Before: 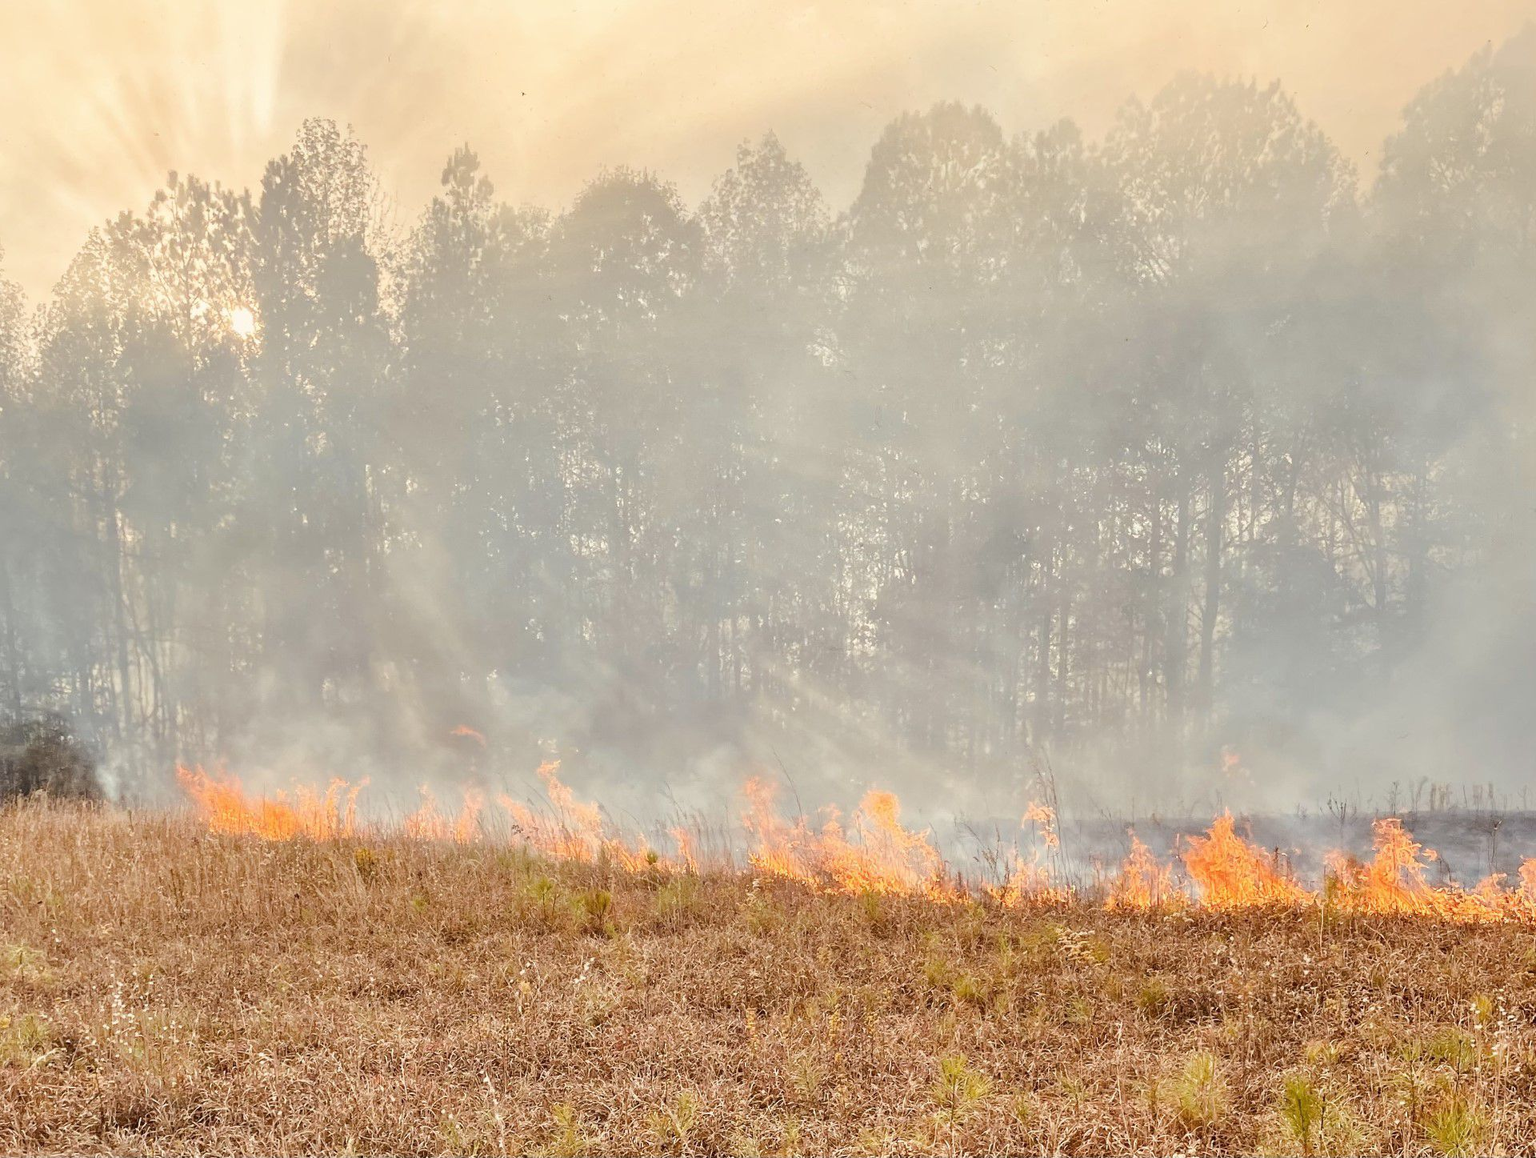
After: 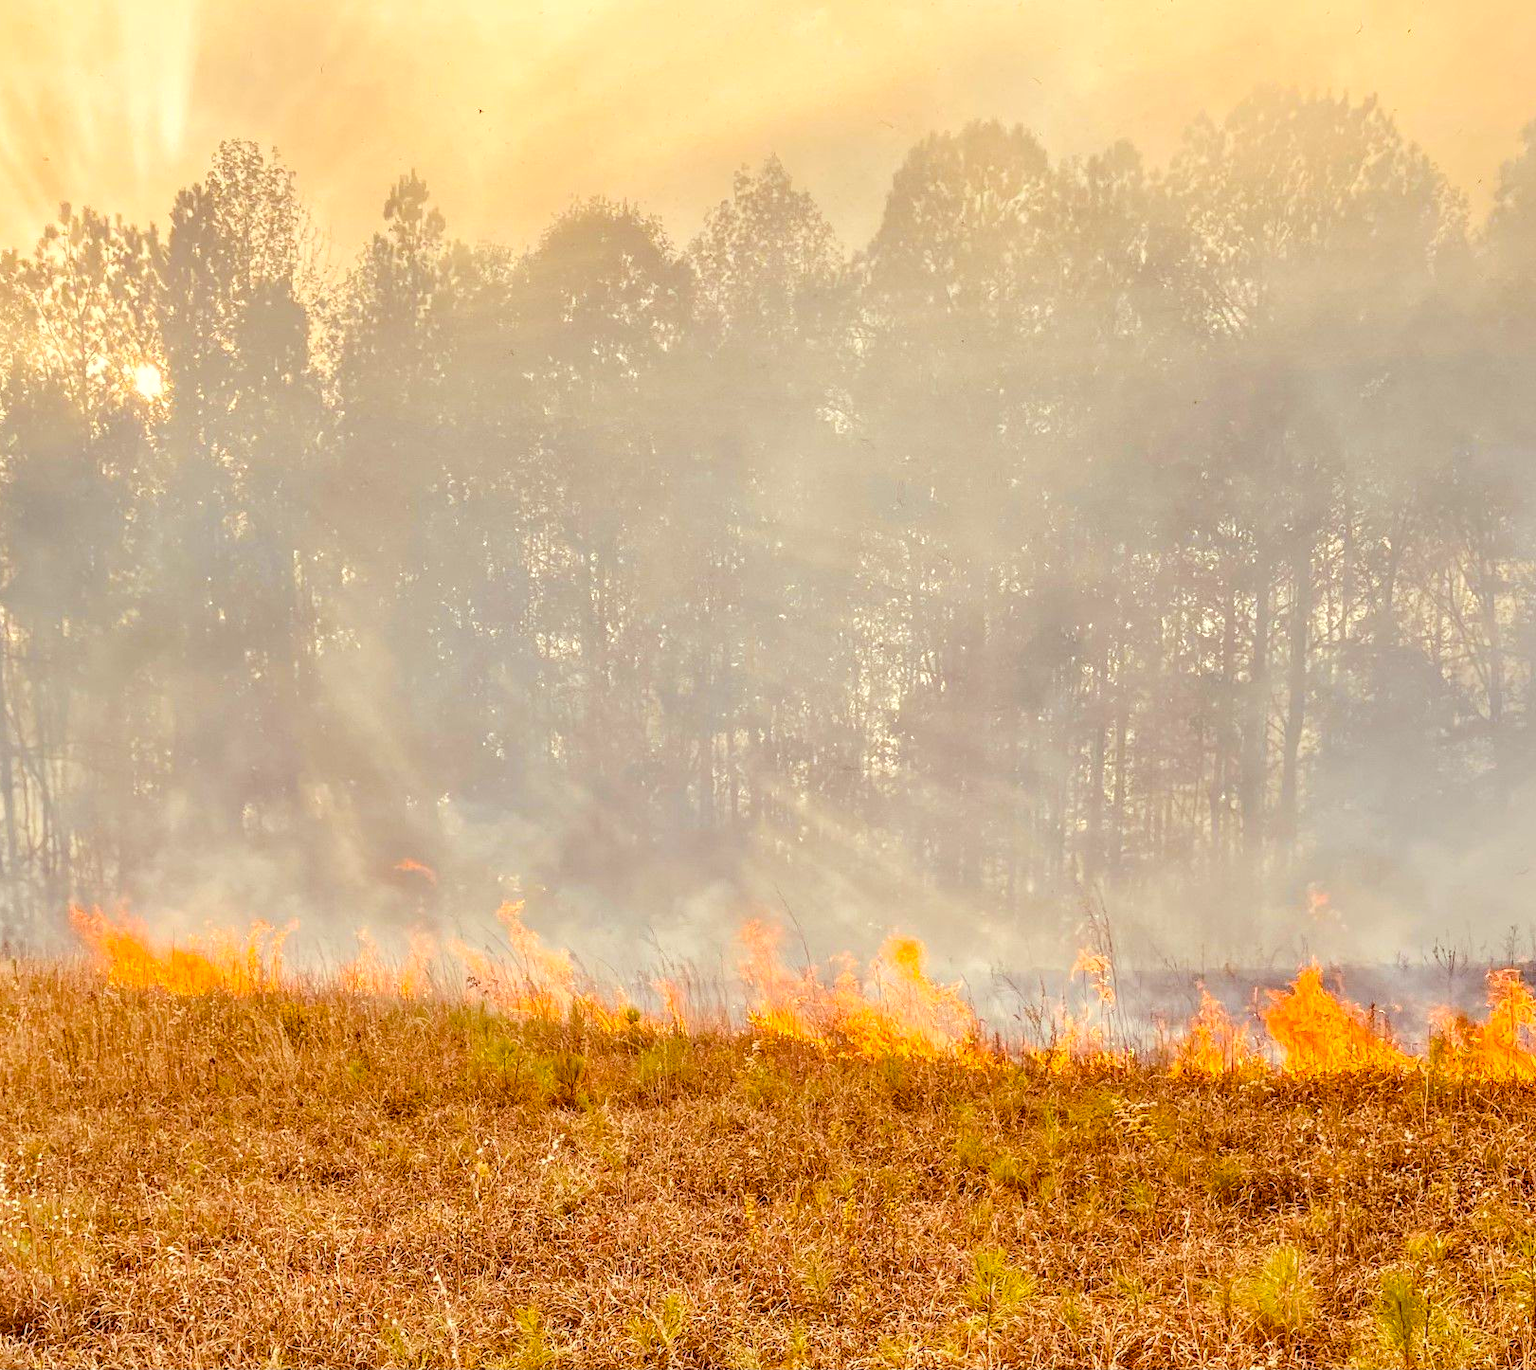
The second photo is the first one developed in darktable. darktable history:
levels: levels [0, 0.478, 1]
crop: left 7.686%, right 7.87%
color balance rgb: power › chroma 1.548%, power › hue 27.98°, linear chroma grading › global chroma 8.688%, perceptual saturation grading › global saturation 29.41%, global vibrance 20%
local contrast: detail 130%
